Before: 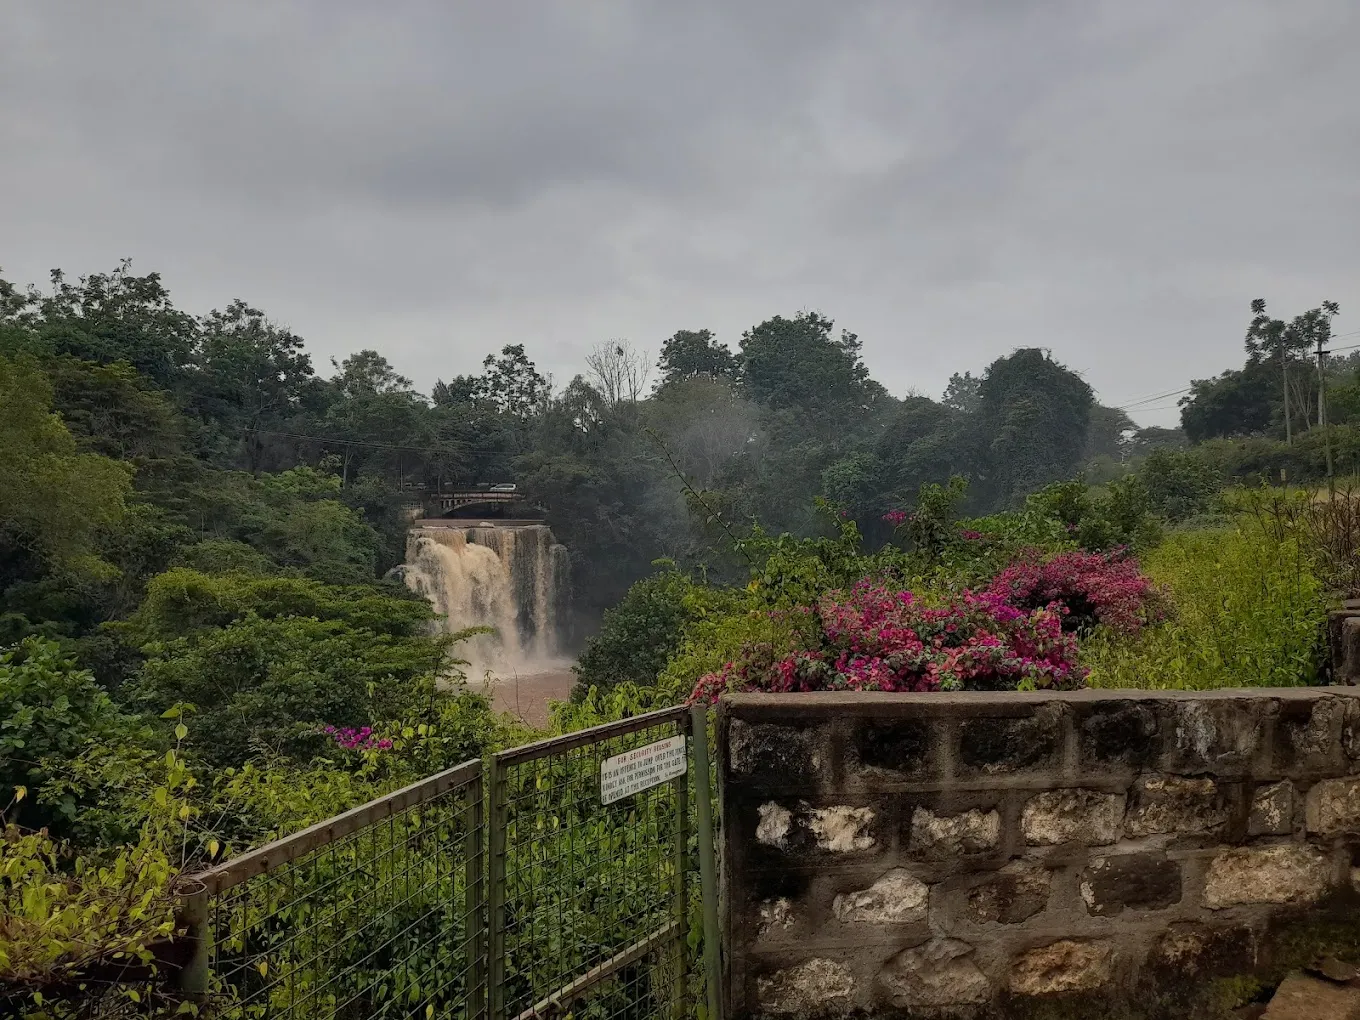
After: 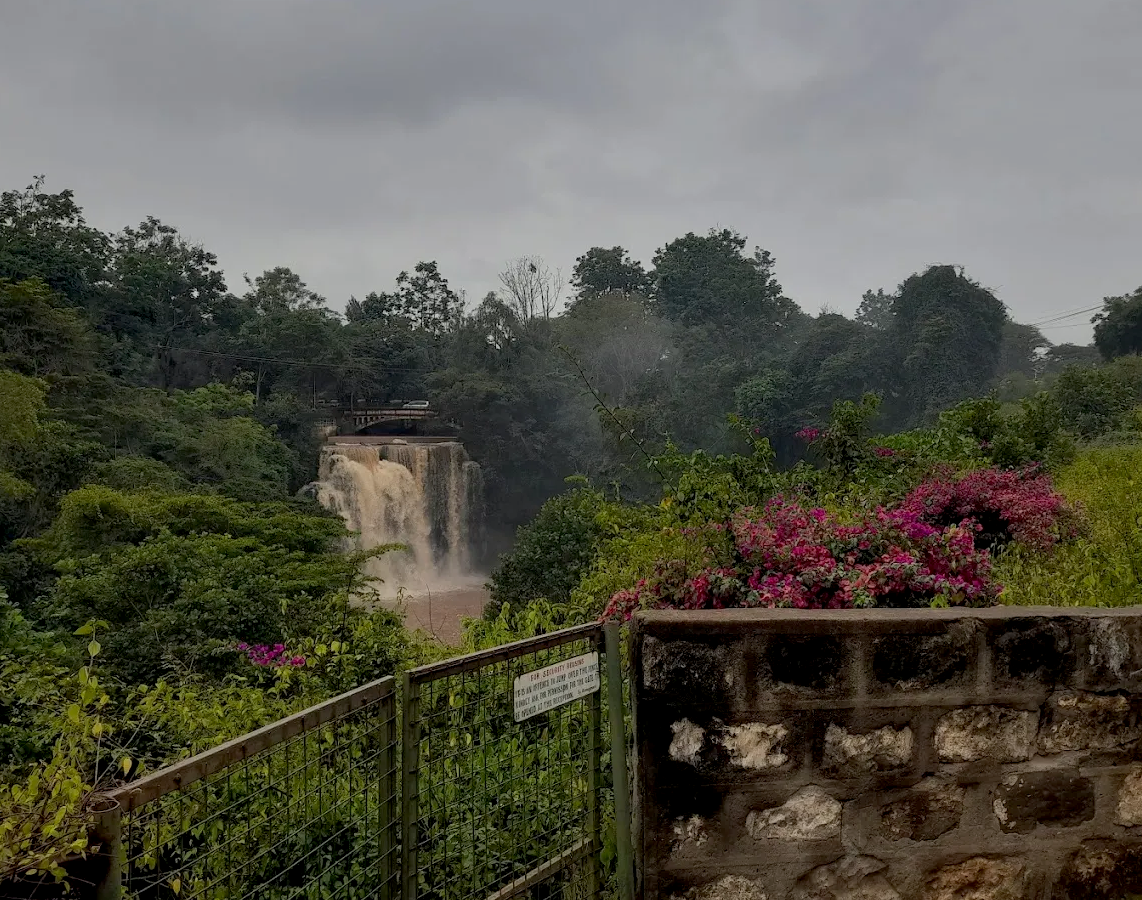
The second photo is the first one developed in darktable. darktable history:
crop: left 6.446%, top 8.188%, right 9.538%, bottom 3.548%
exposure: black level correction 0.006, exposure -0.226 EV, compensate highlight preservation false
